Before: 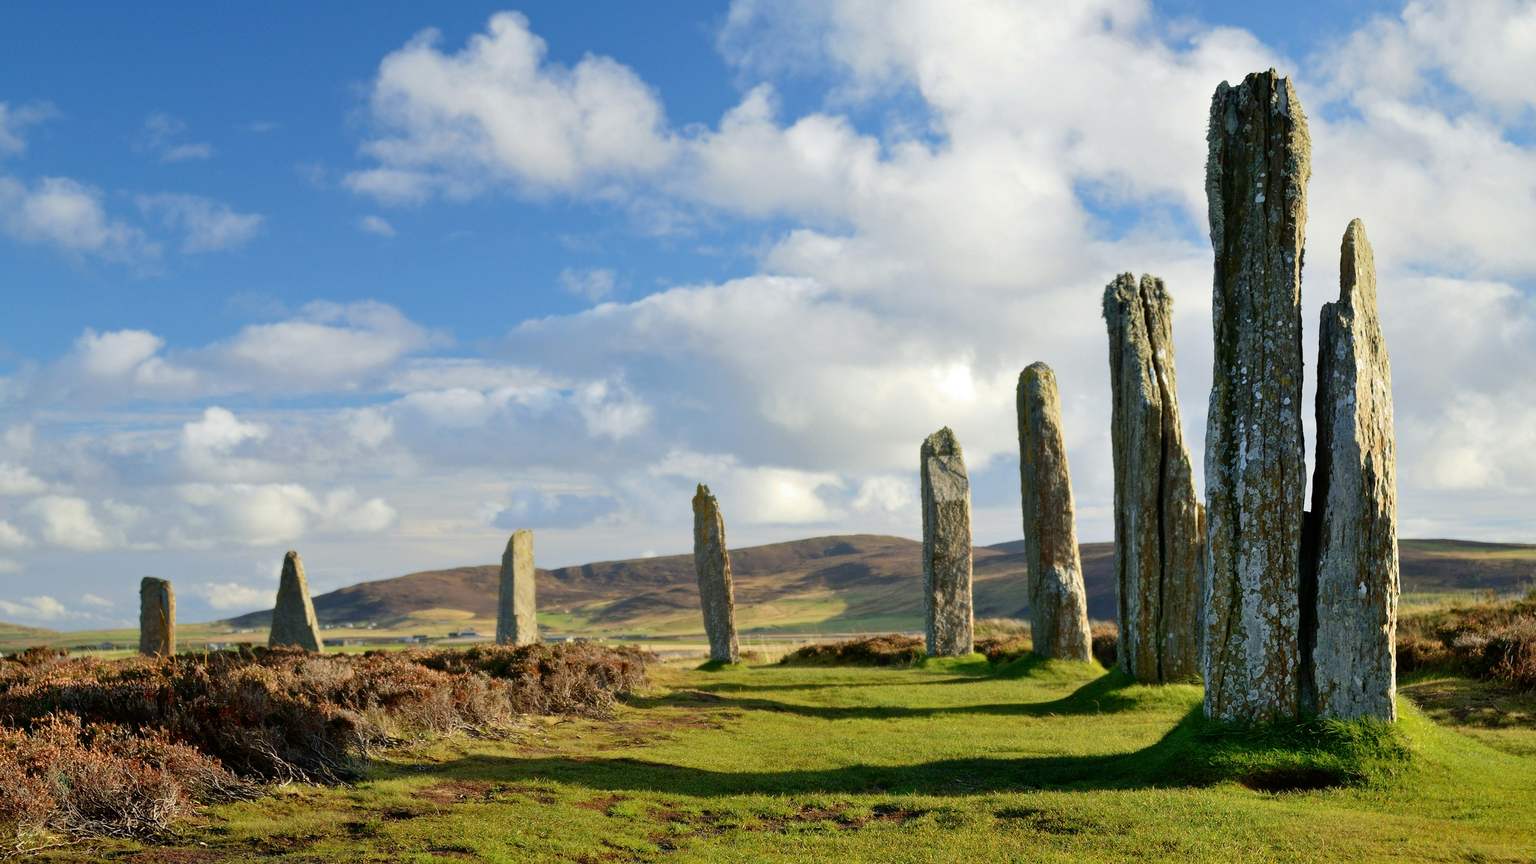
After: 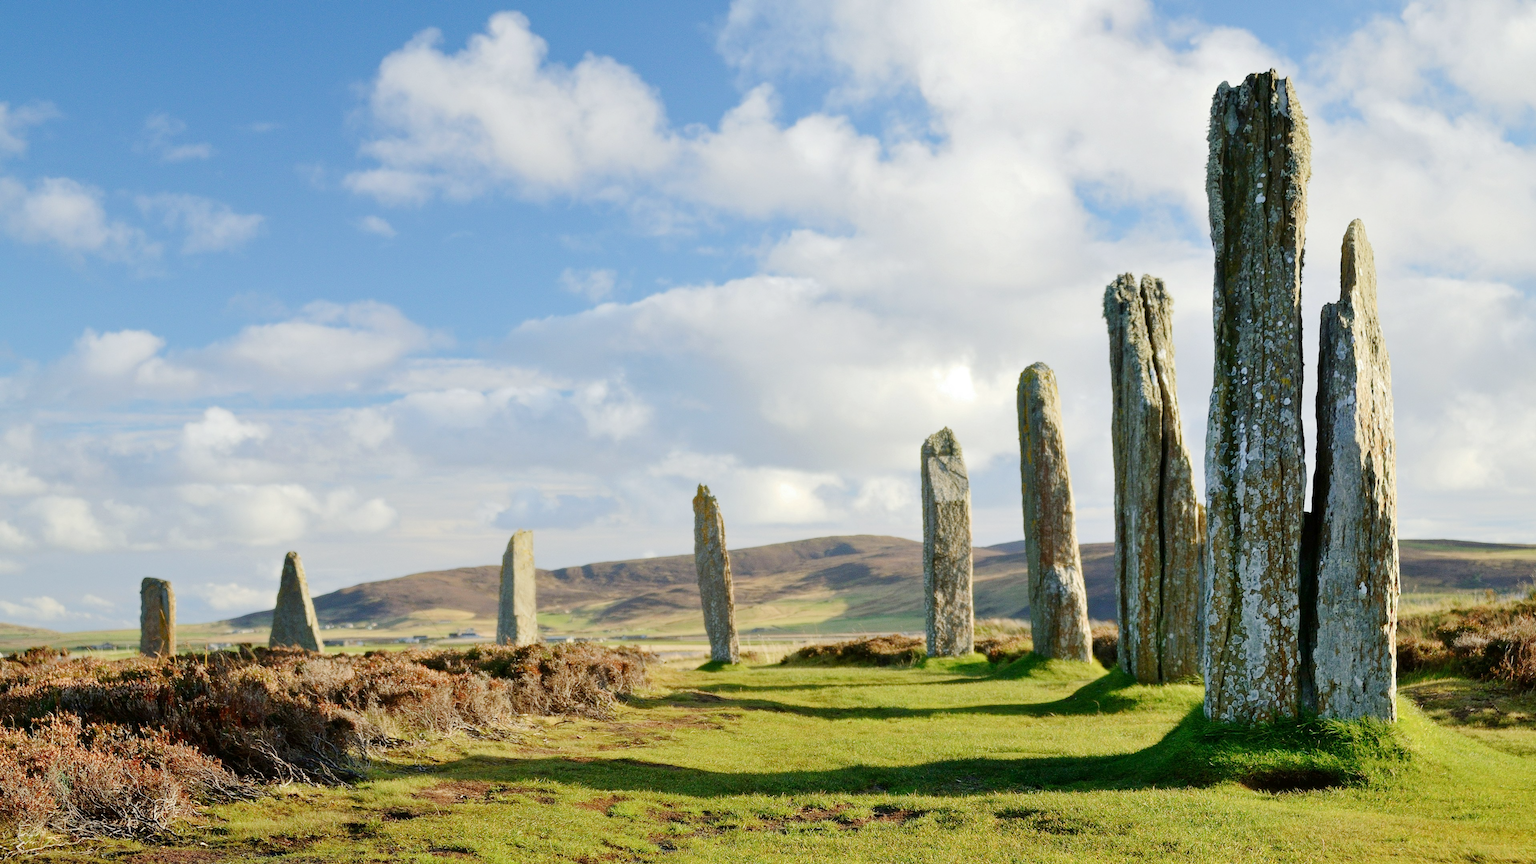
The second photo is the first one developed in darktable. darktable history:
base curve: curves: ch0 [(0, 0) (0.158, 0.273) (0.879, 0.895) (1, 1)], preserve colors none
